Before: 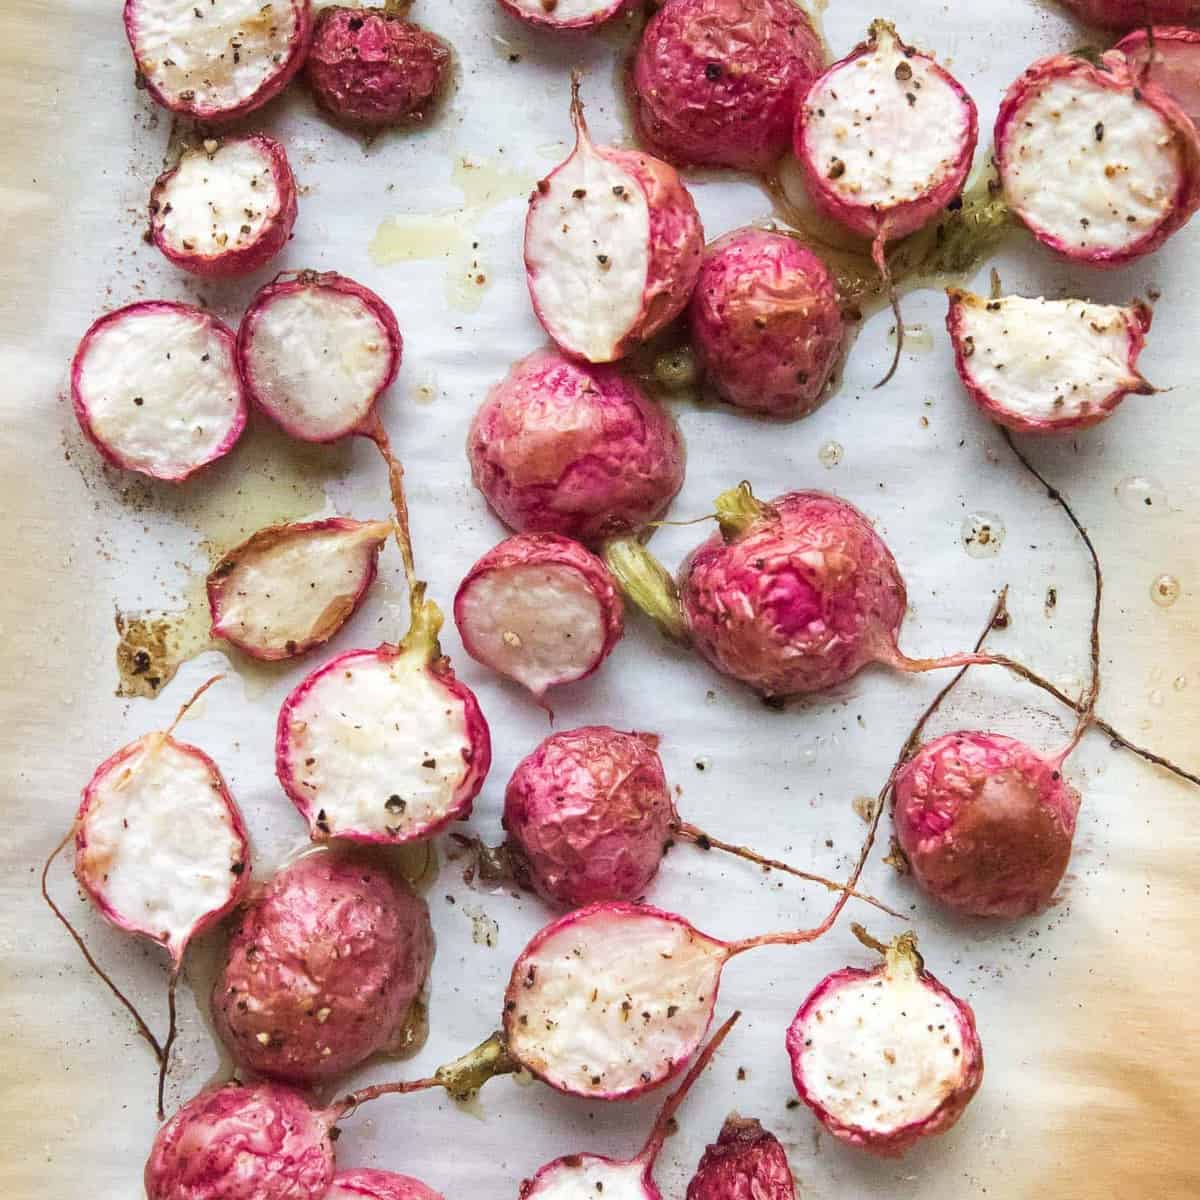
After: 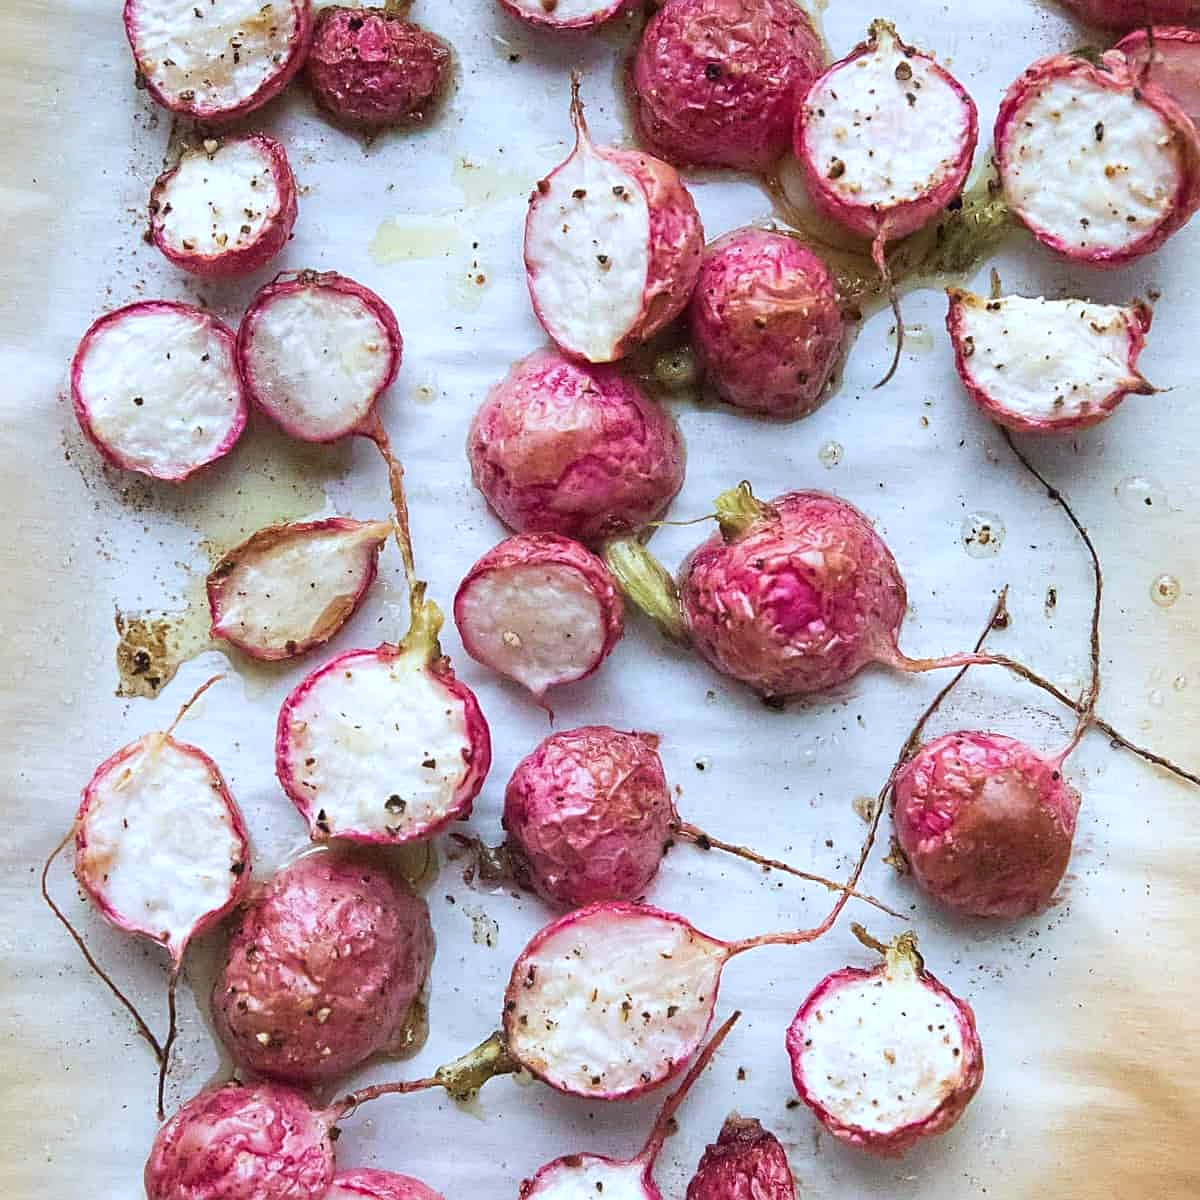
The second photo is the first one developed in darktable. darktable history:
sharpen: amount 0.478
color calibration: x 0.37, y 0.377, temperature 4289.93 K
